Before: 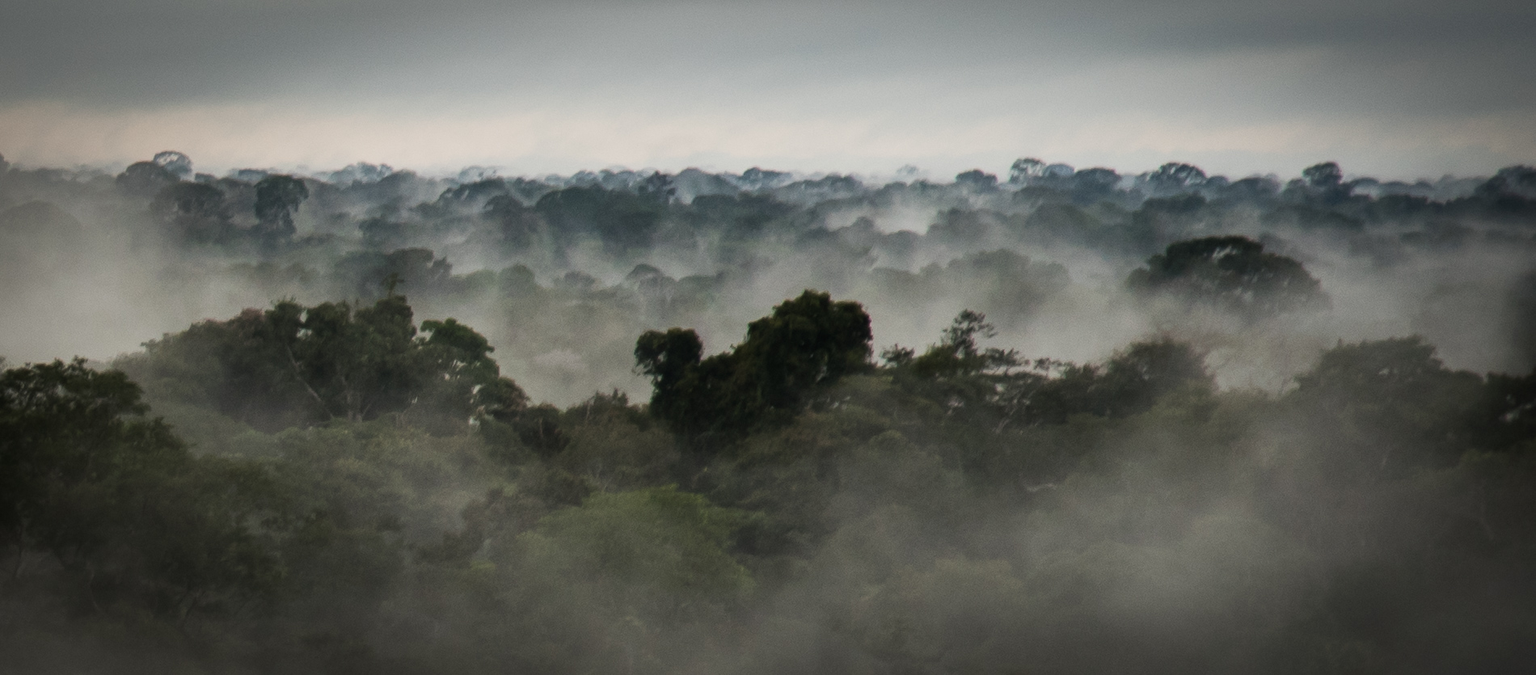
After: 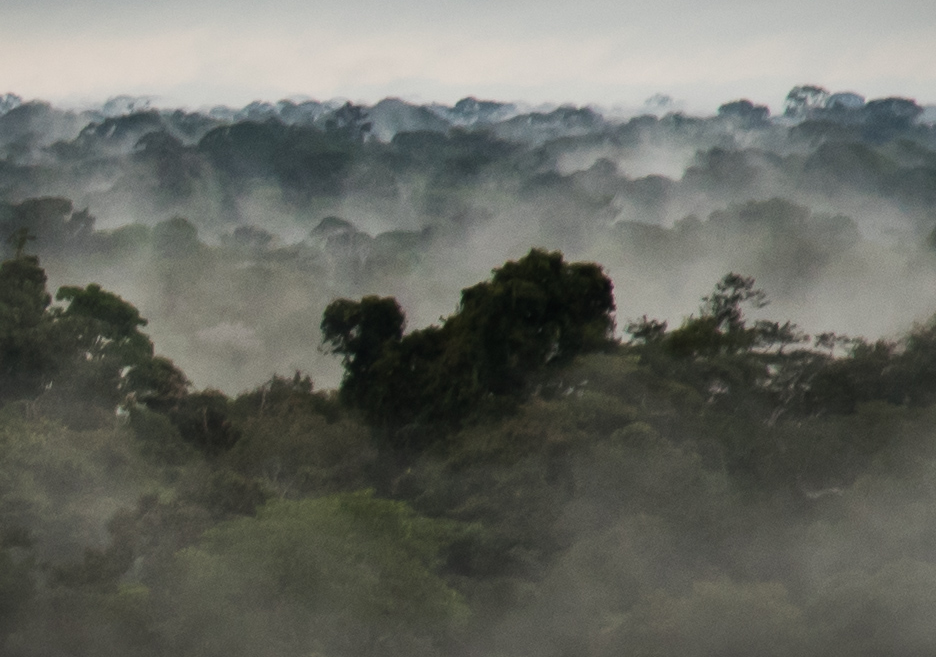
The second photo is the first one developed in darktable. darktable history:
crop and rotate: angle 0.025°, left 24.406%, top 13.14%, right 26.268%, bottom 8.029%
